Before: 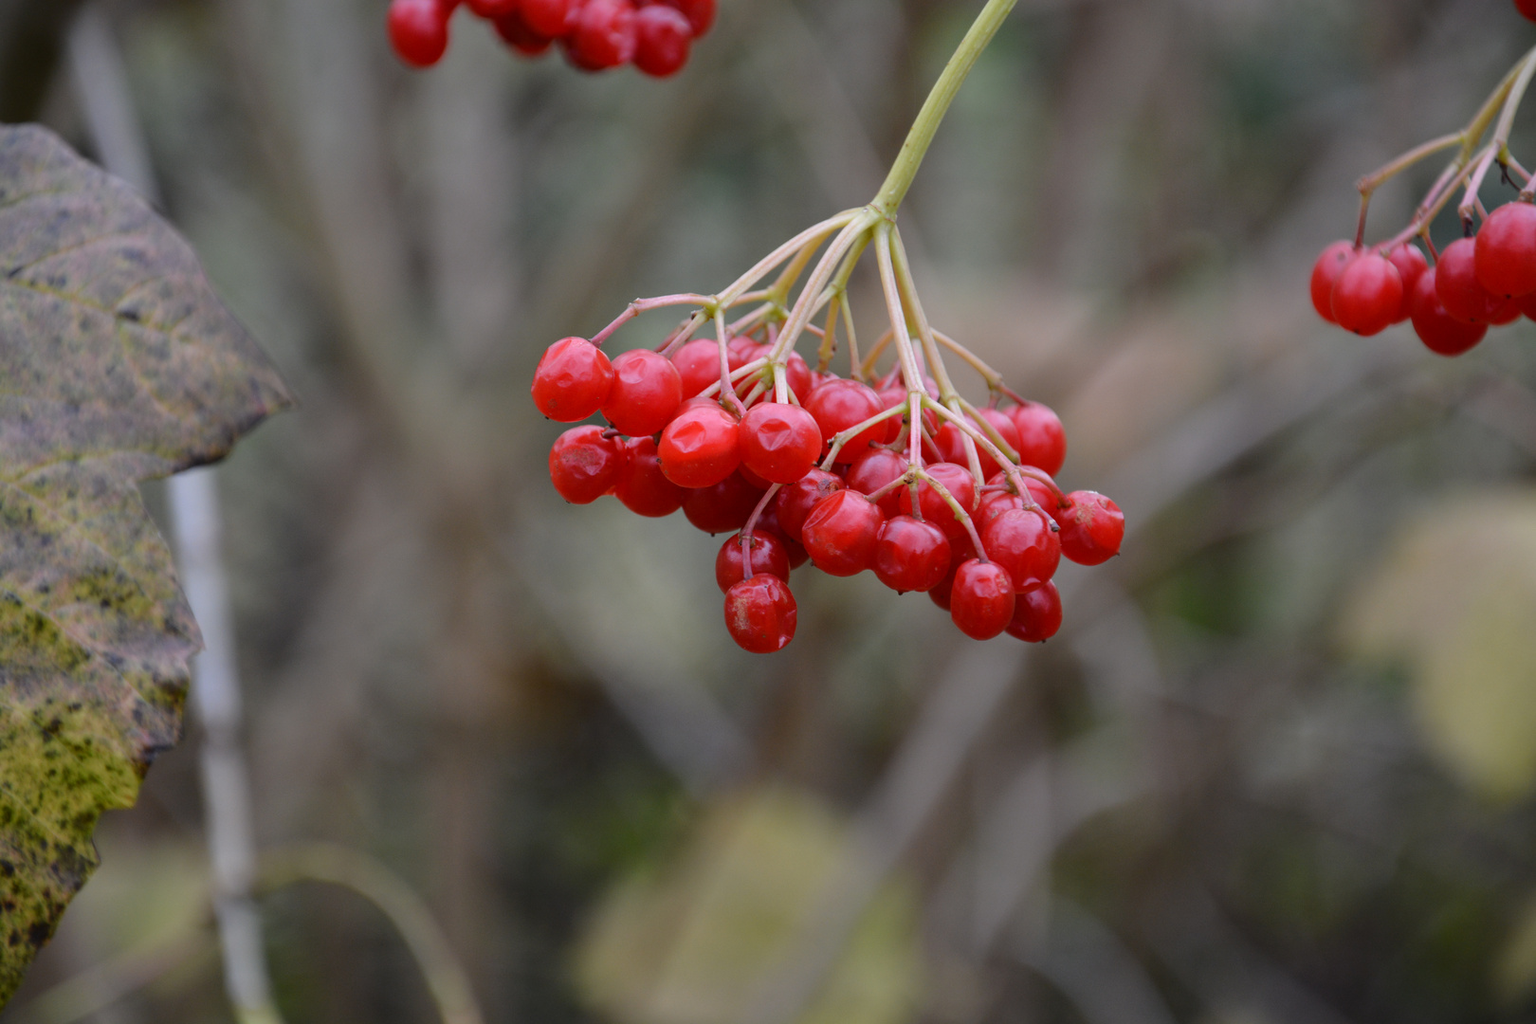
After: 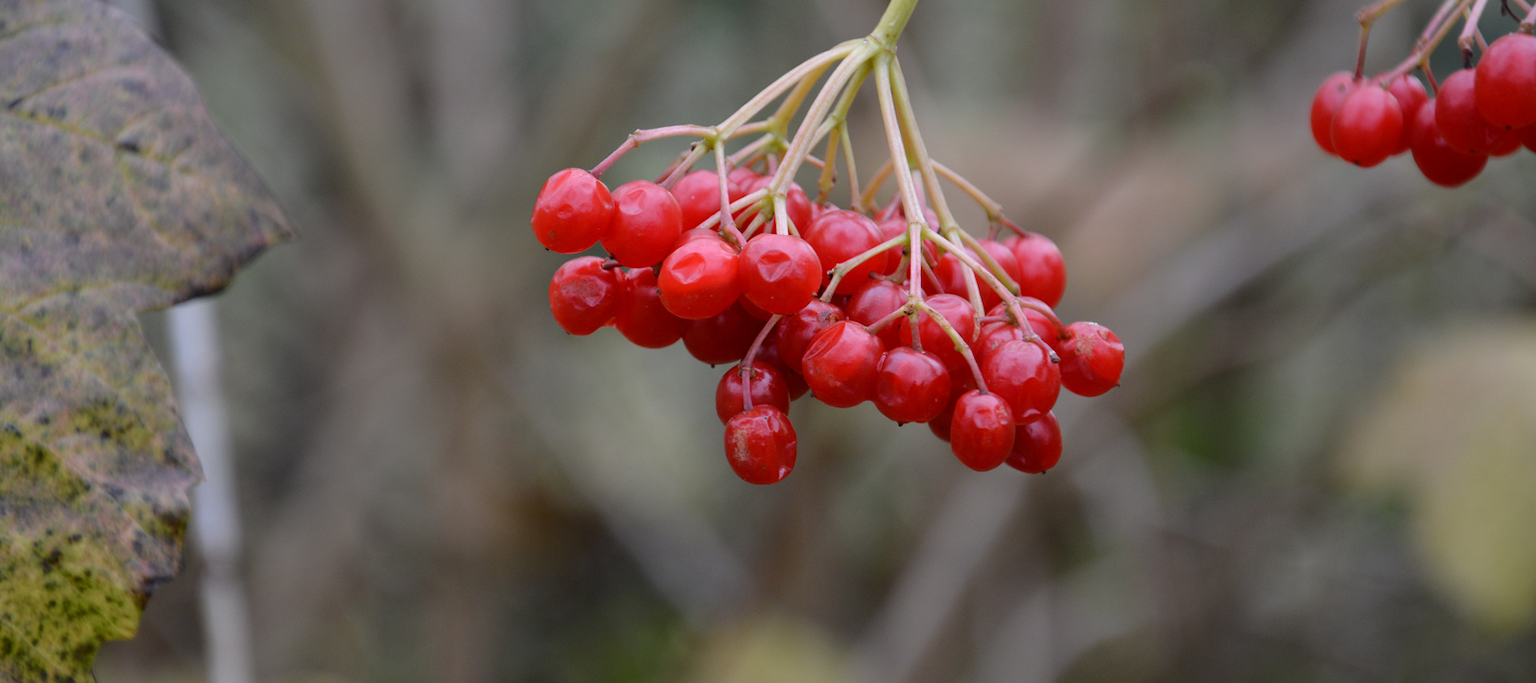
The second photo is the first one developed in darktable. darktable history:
crop: top 16.505%, bottom 16.711%
